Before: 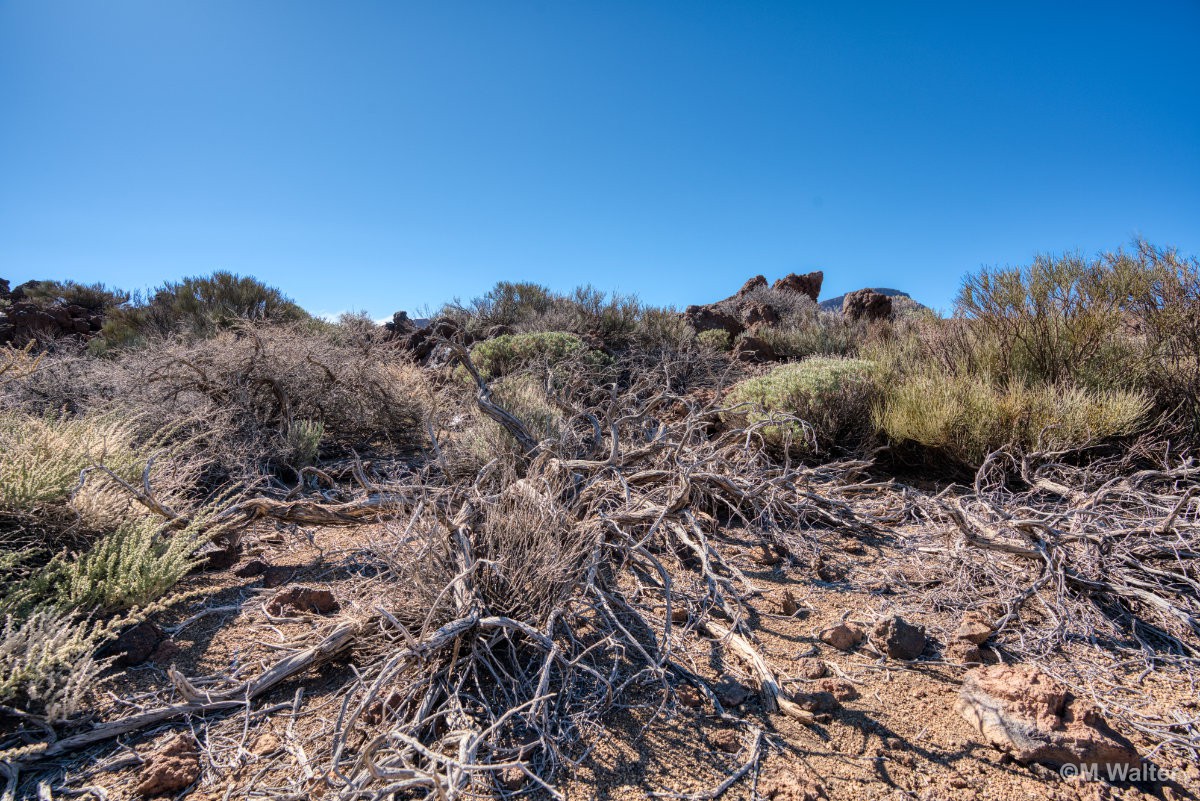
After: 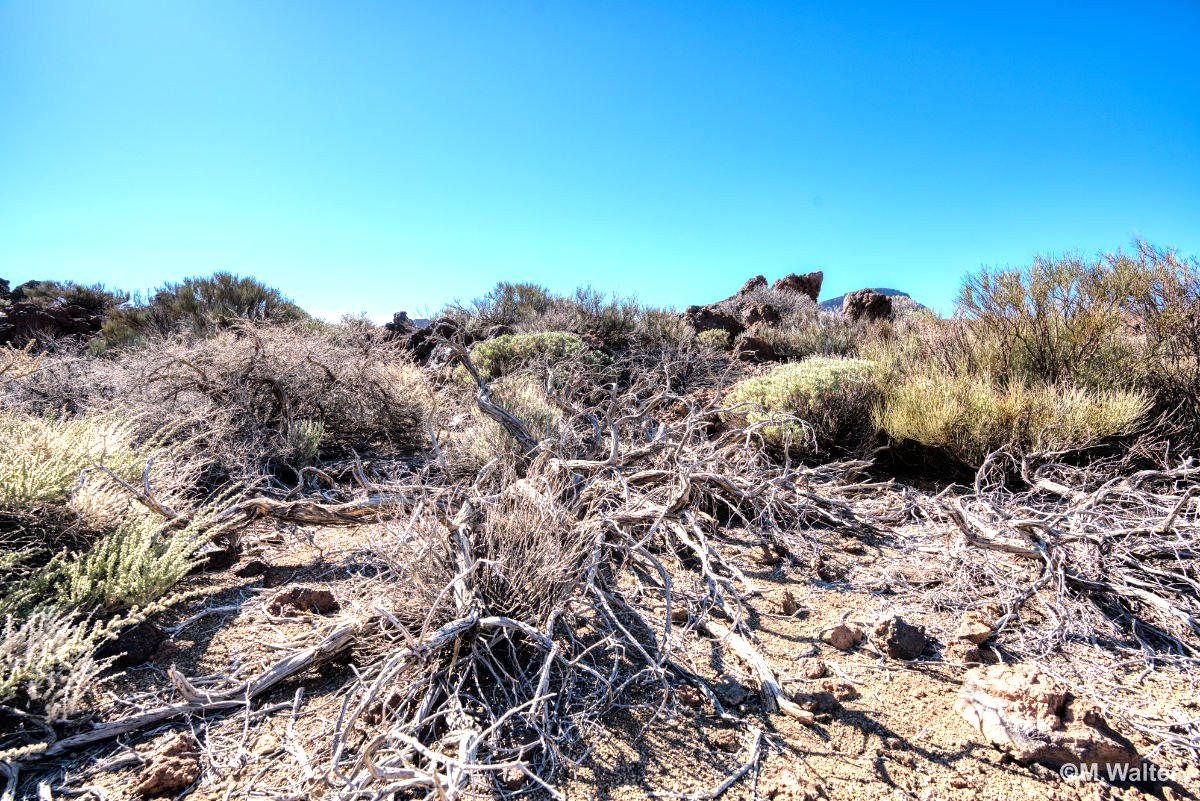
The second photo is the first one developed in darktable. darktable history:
tone equalizer: -8 EV -1.11 EV, -7 EV -1.04 EV, -6 EV -0.88 EV, -5 EV -0.58 EV, -3 EV 0.578 EV, -2 EV 0.886 EV, -1 EV 0.995 EV, +0 EV 1.06 EV
